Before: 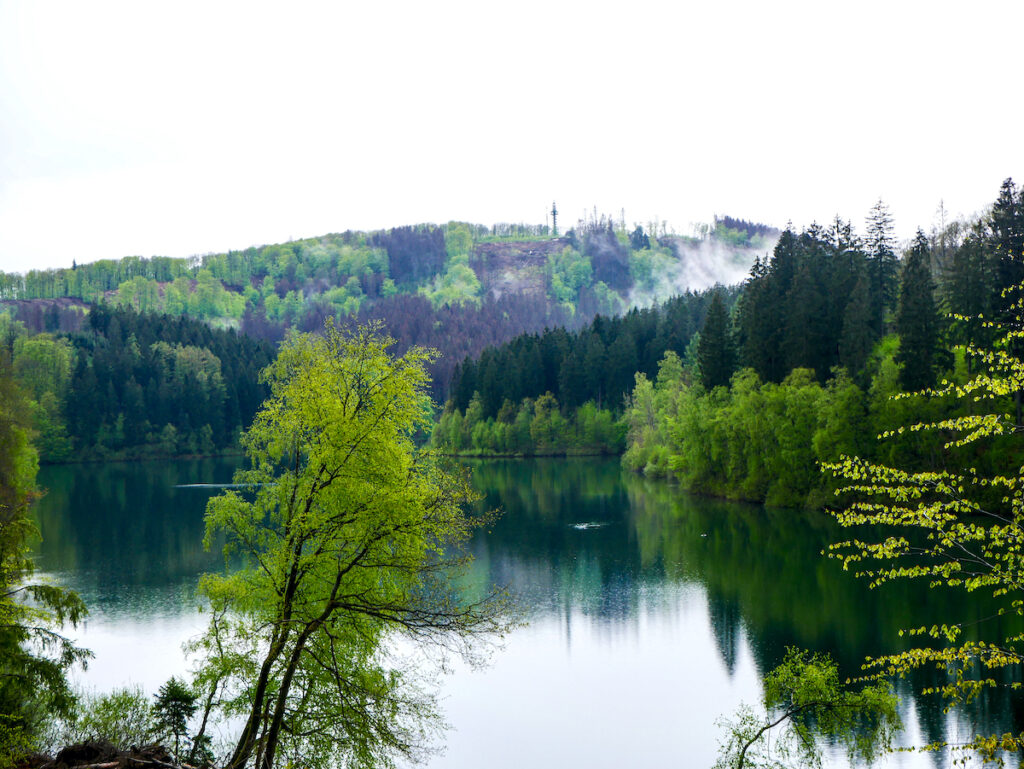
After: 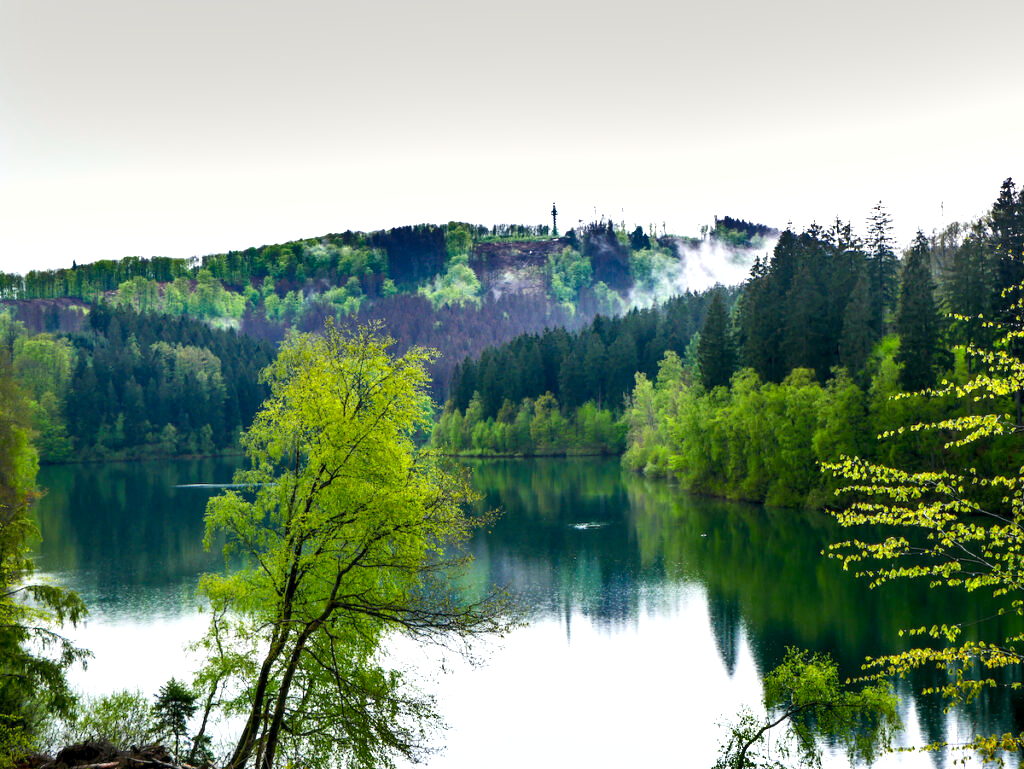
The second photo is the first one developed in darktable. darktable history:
color balance rgb: shadows lift › chroma 0.798%, shadows lift › hue 110.1°, perceptual saturation grading › global saturation 0.349%
shadows and highlights: shadows 24.43, highlights -79.86, soften with gaussian
color correction: highlights b* 2.96
exposure: black level correction 0.001, exposure 0.499 EV, compensate highlight preservation false
